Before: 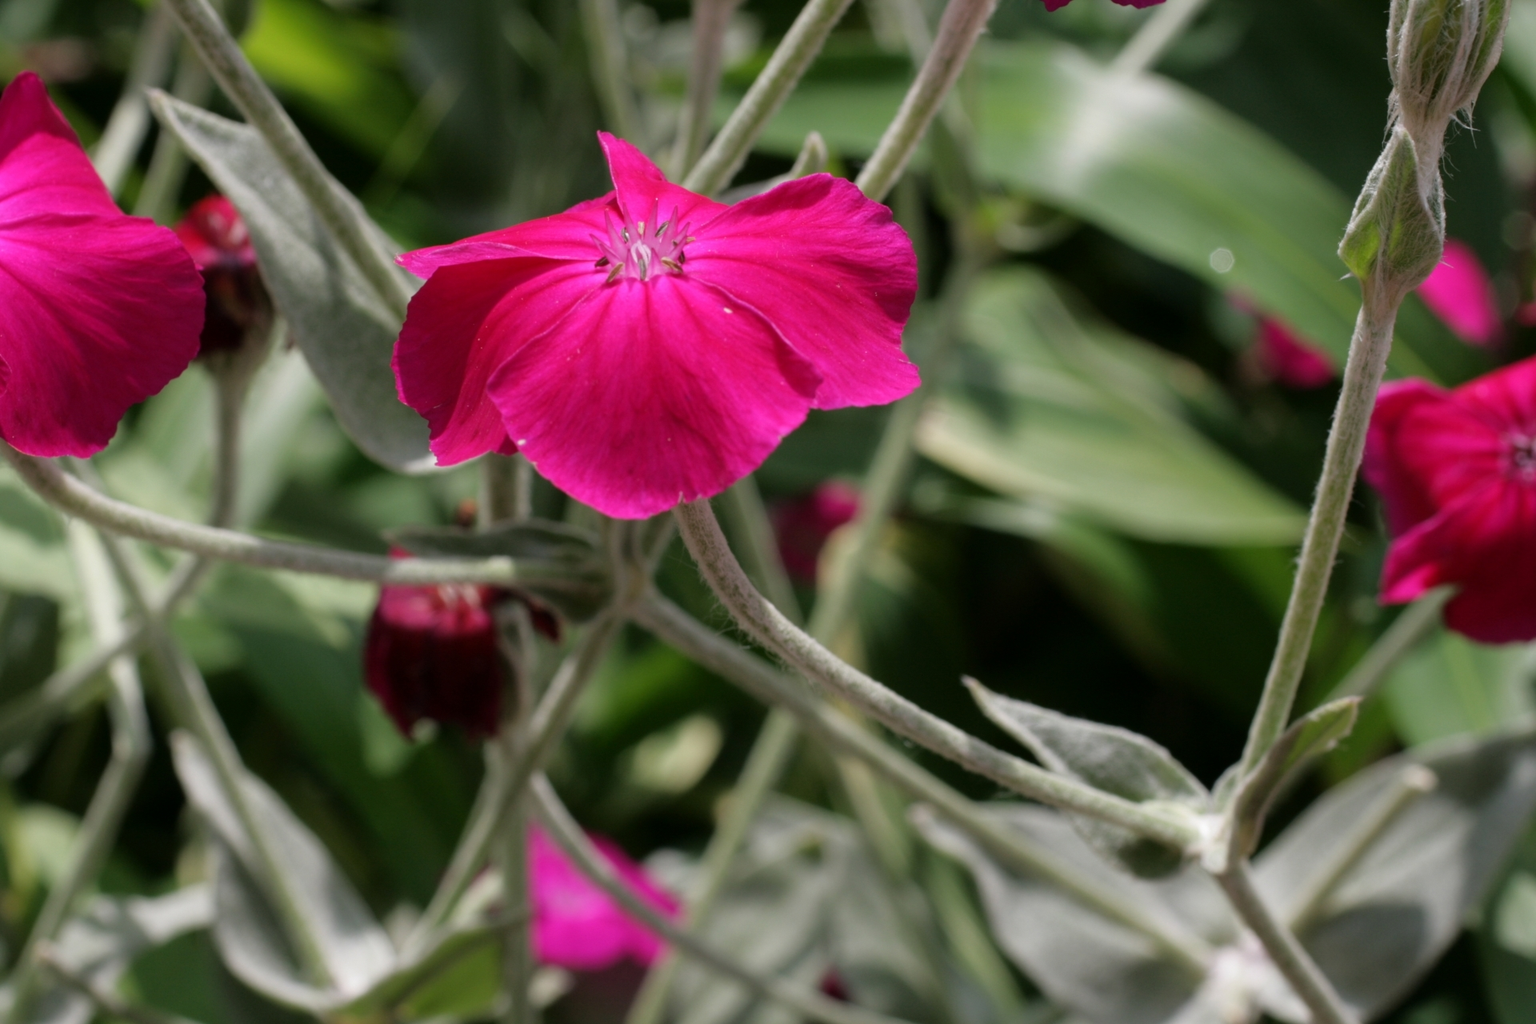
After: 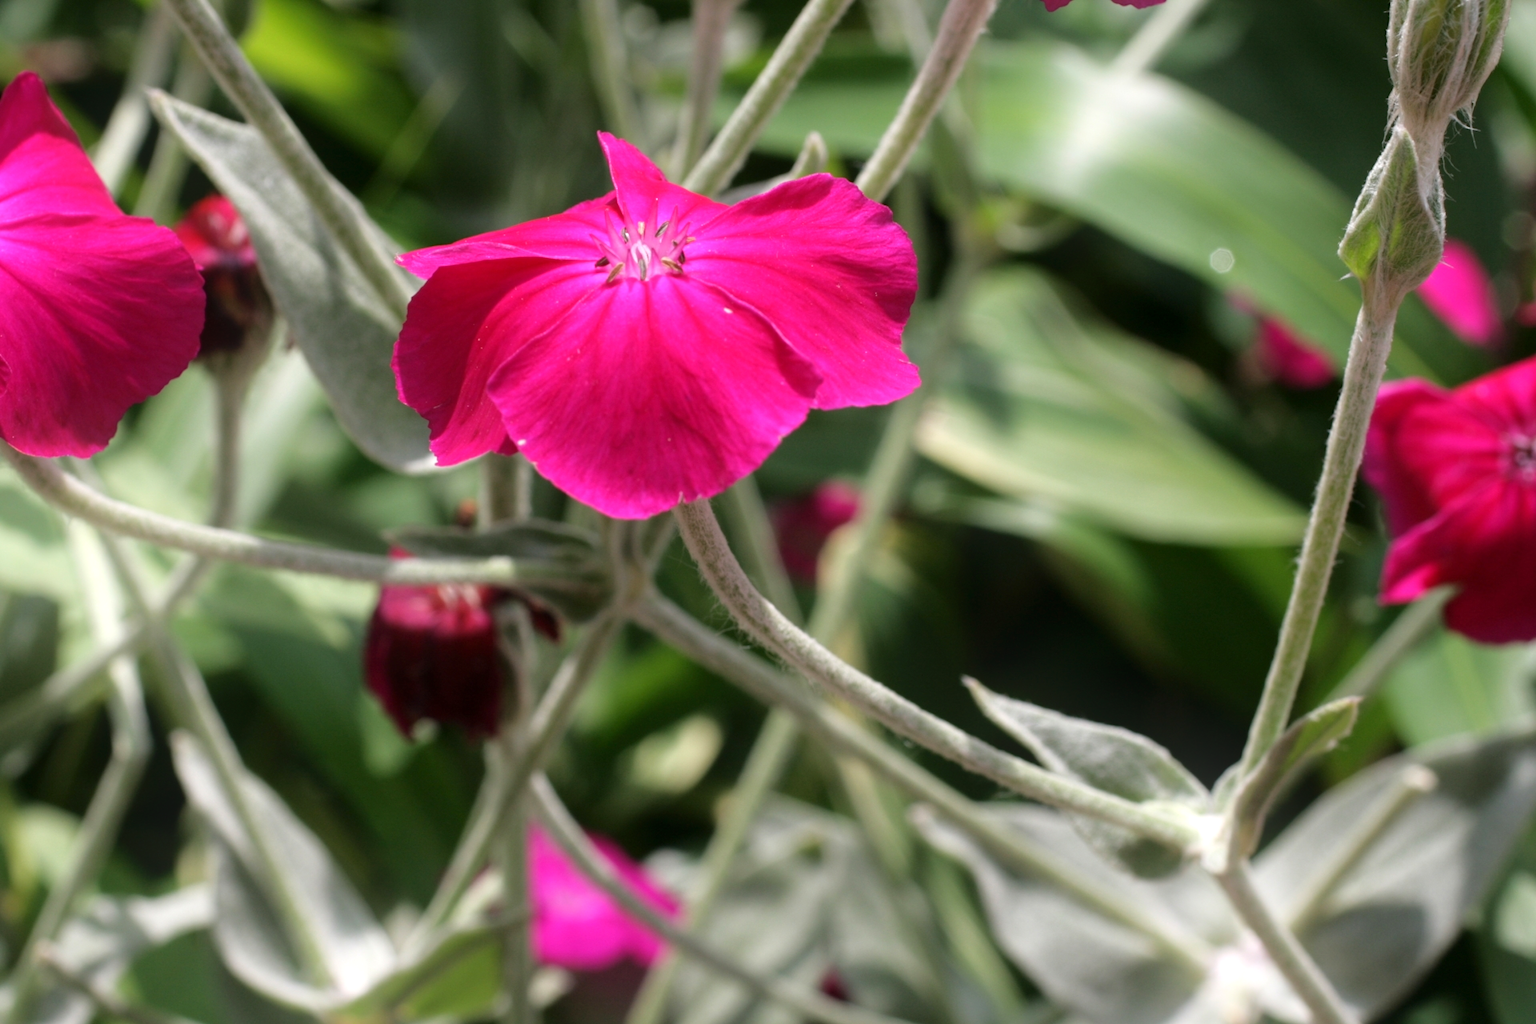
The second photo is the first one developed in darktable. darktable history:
exposure: exposure 0.493 EV, compensate highlight preservation false
bloom: size 16%, threshold 98%, strength 20%
